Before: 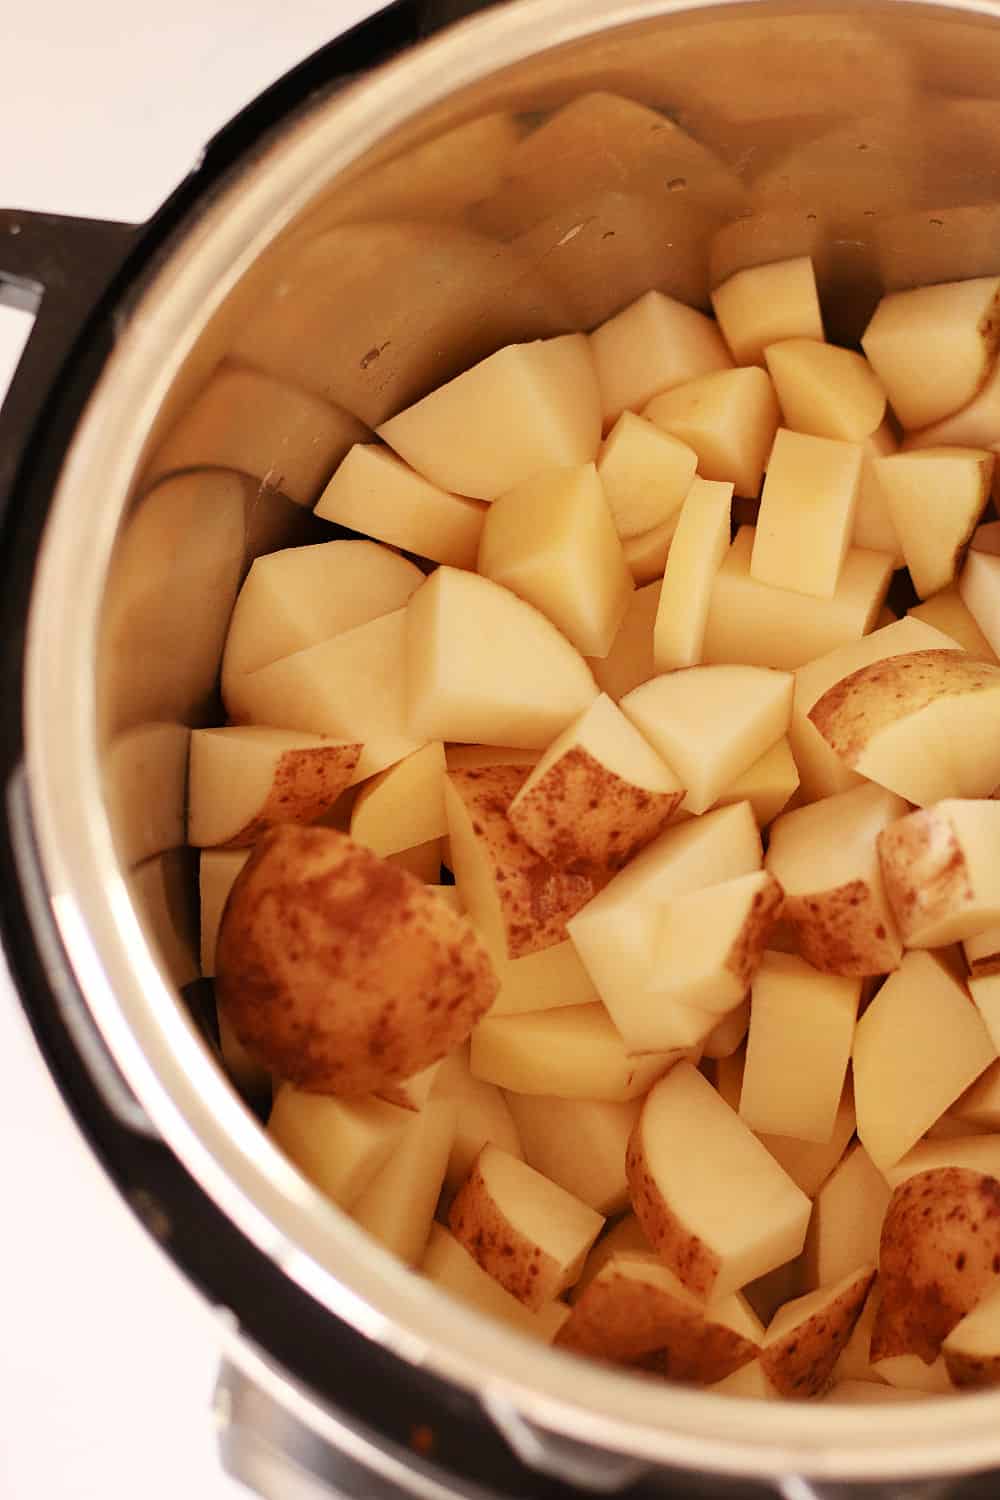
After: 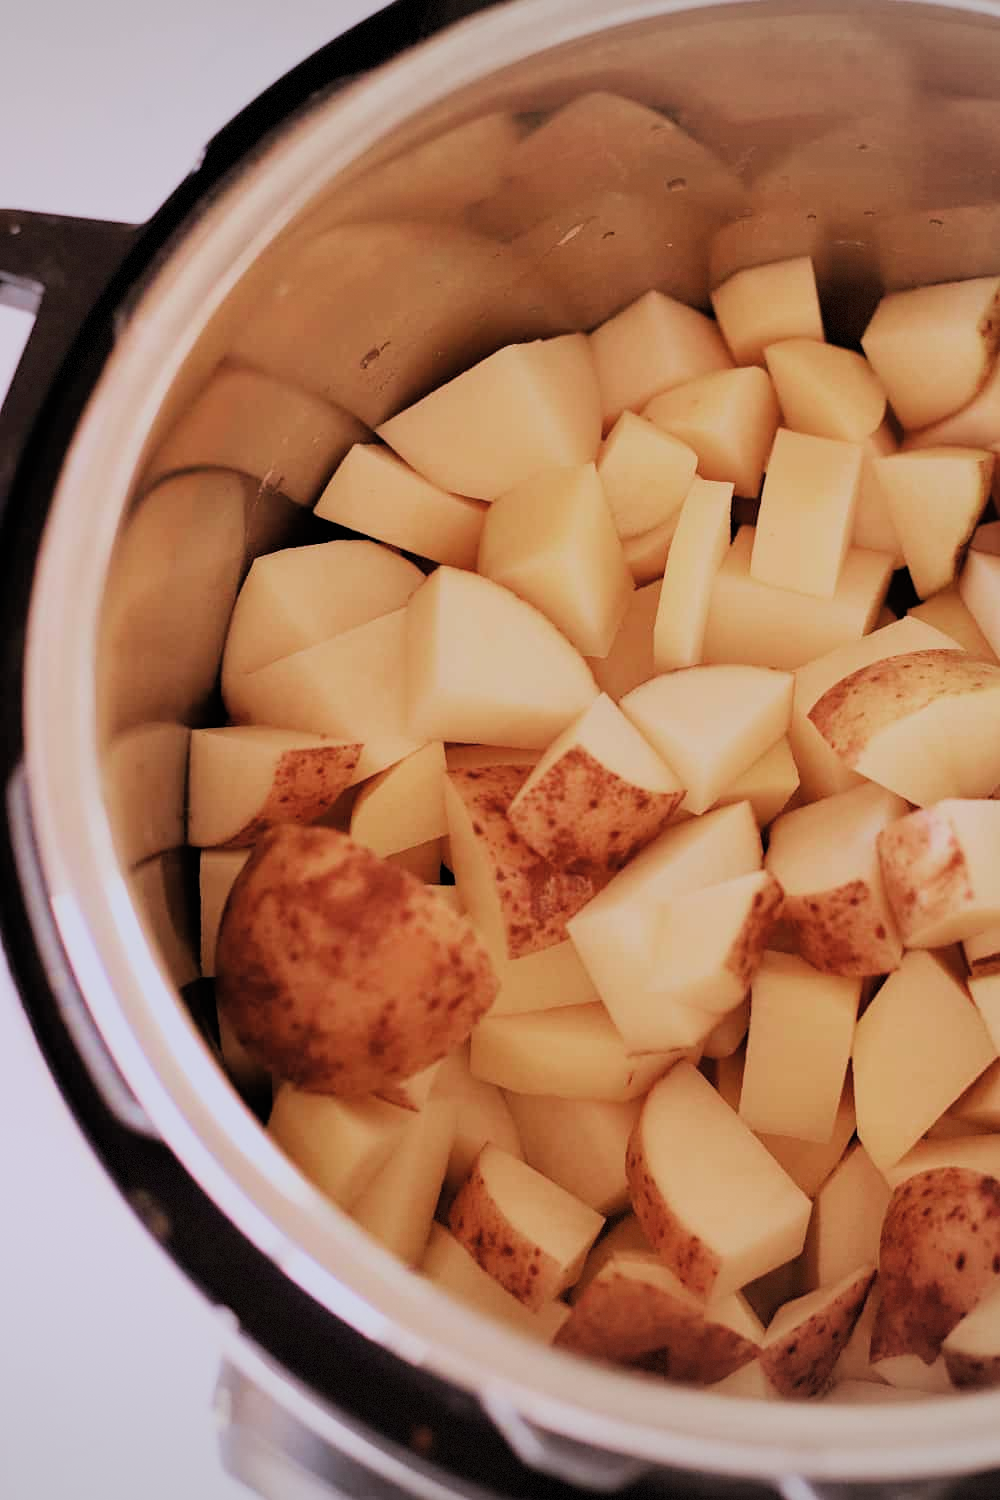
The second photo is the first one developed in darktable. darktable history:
color calibration: illuminant as shot in camera, x 0.363, y 0.384, temperature 4544.91 K
velvia: on, module defaults
vignetting: fall-off start 97.63%, fall-off radius 100.9%, brightness -0.215, width/height ratio 1.369, dithering 8-bit output, unbound false
filmic rgb: black relative exposure -7.98 EV, white relative exposure 3.97 EV, hardness 4.18, contrast 0.996, add noise in highlights 0, preserve chrominance luminance Y, color science v3 (2019), use custom middle-gray values true, contrast in highlights soft
